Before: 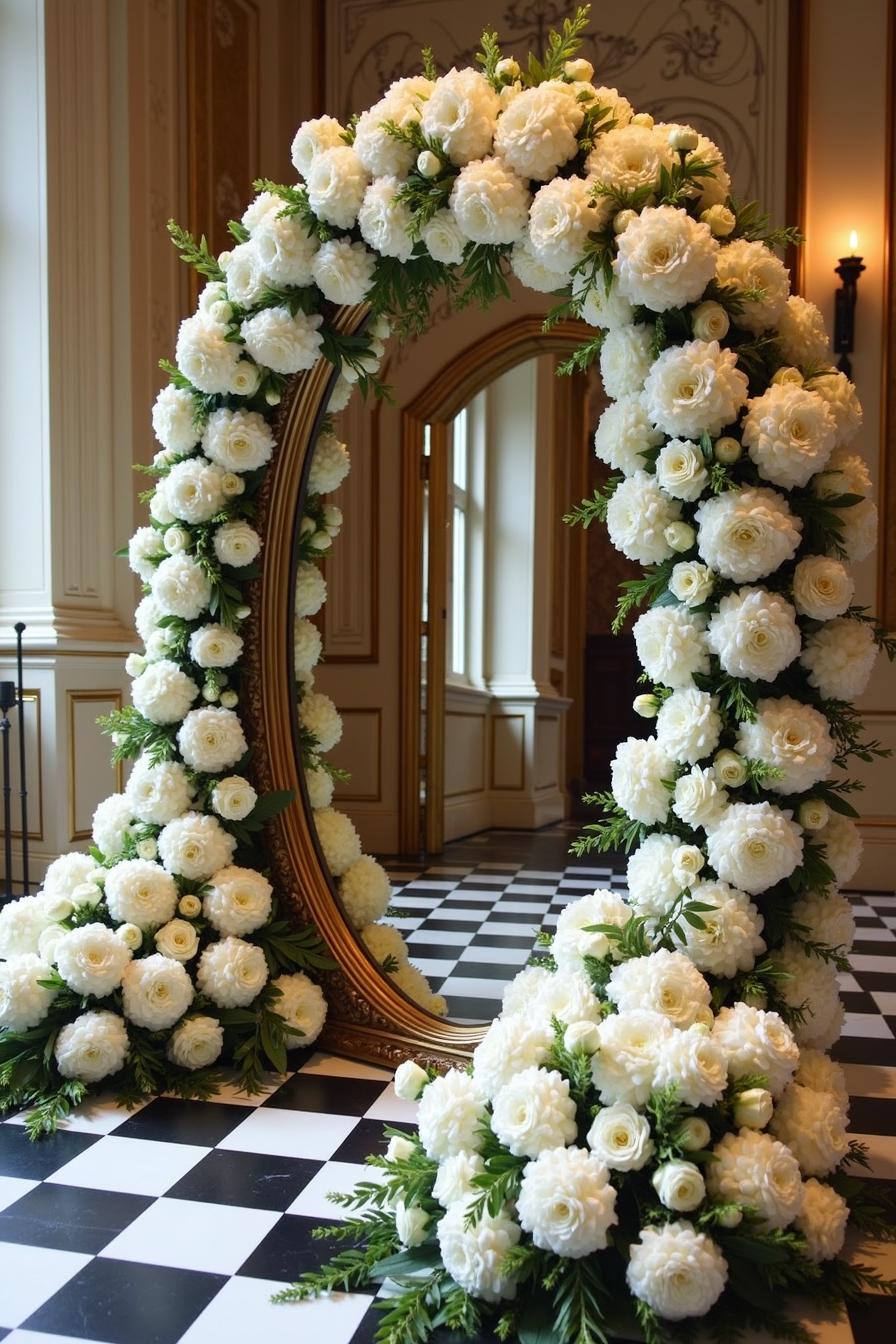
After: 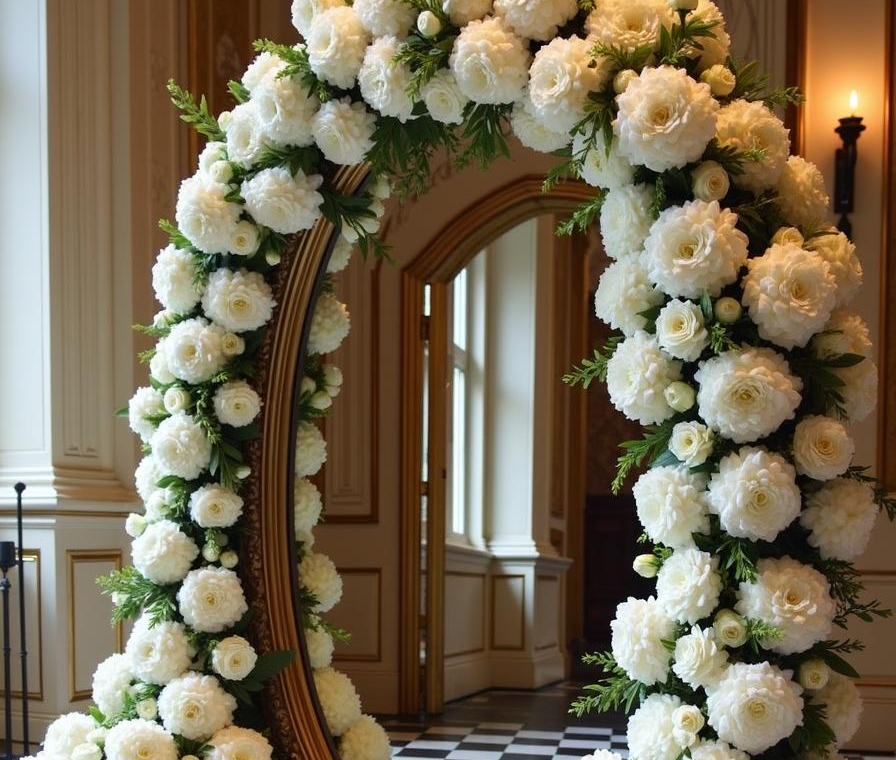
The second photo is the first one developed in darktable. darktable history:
crop and rotate: top 10.426%, bottom 33.022%
